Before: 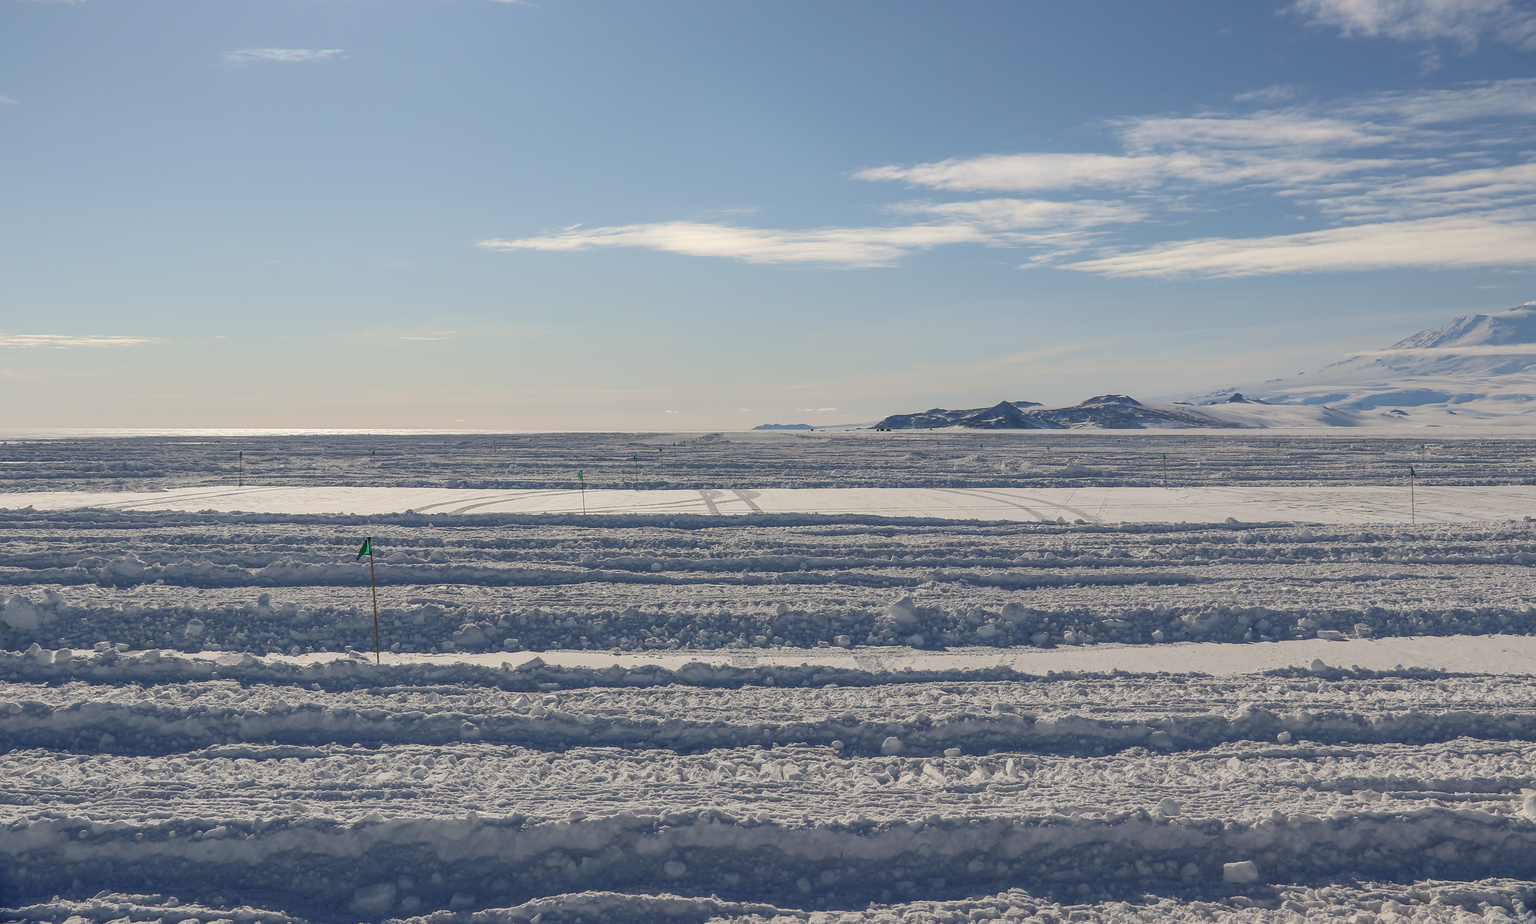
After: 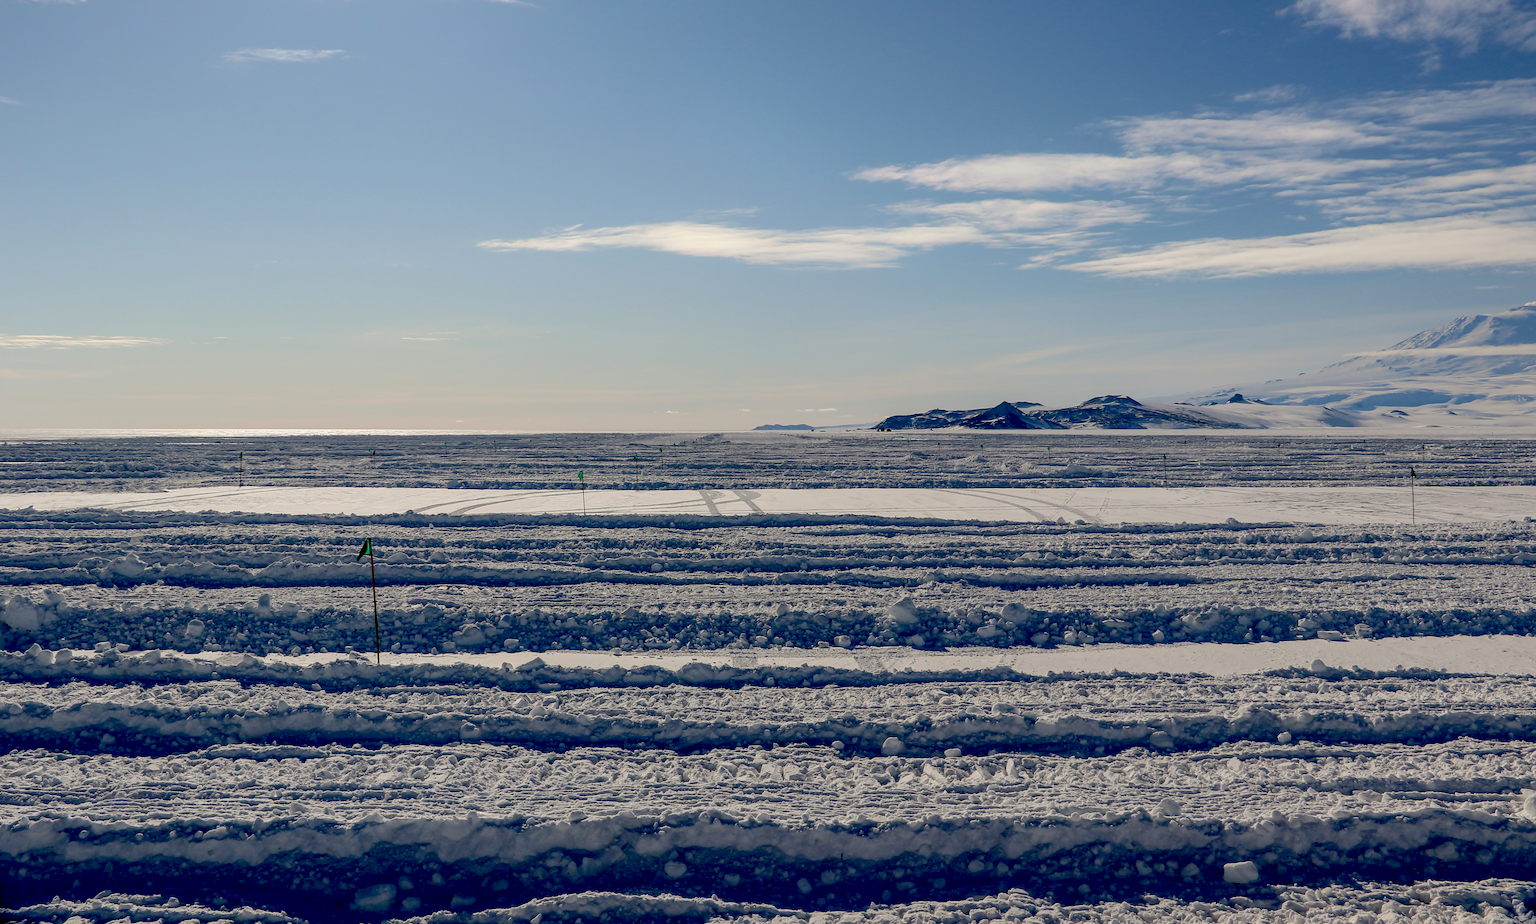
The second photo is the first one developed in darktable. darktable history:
exposure: black level correction 0.058, compensate highlight preservation false
